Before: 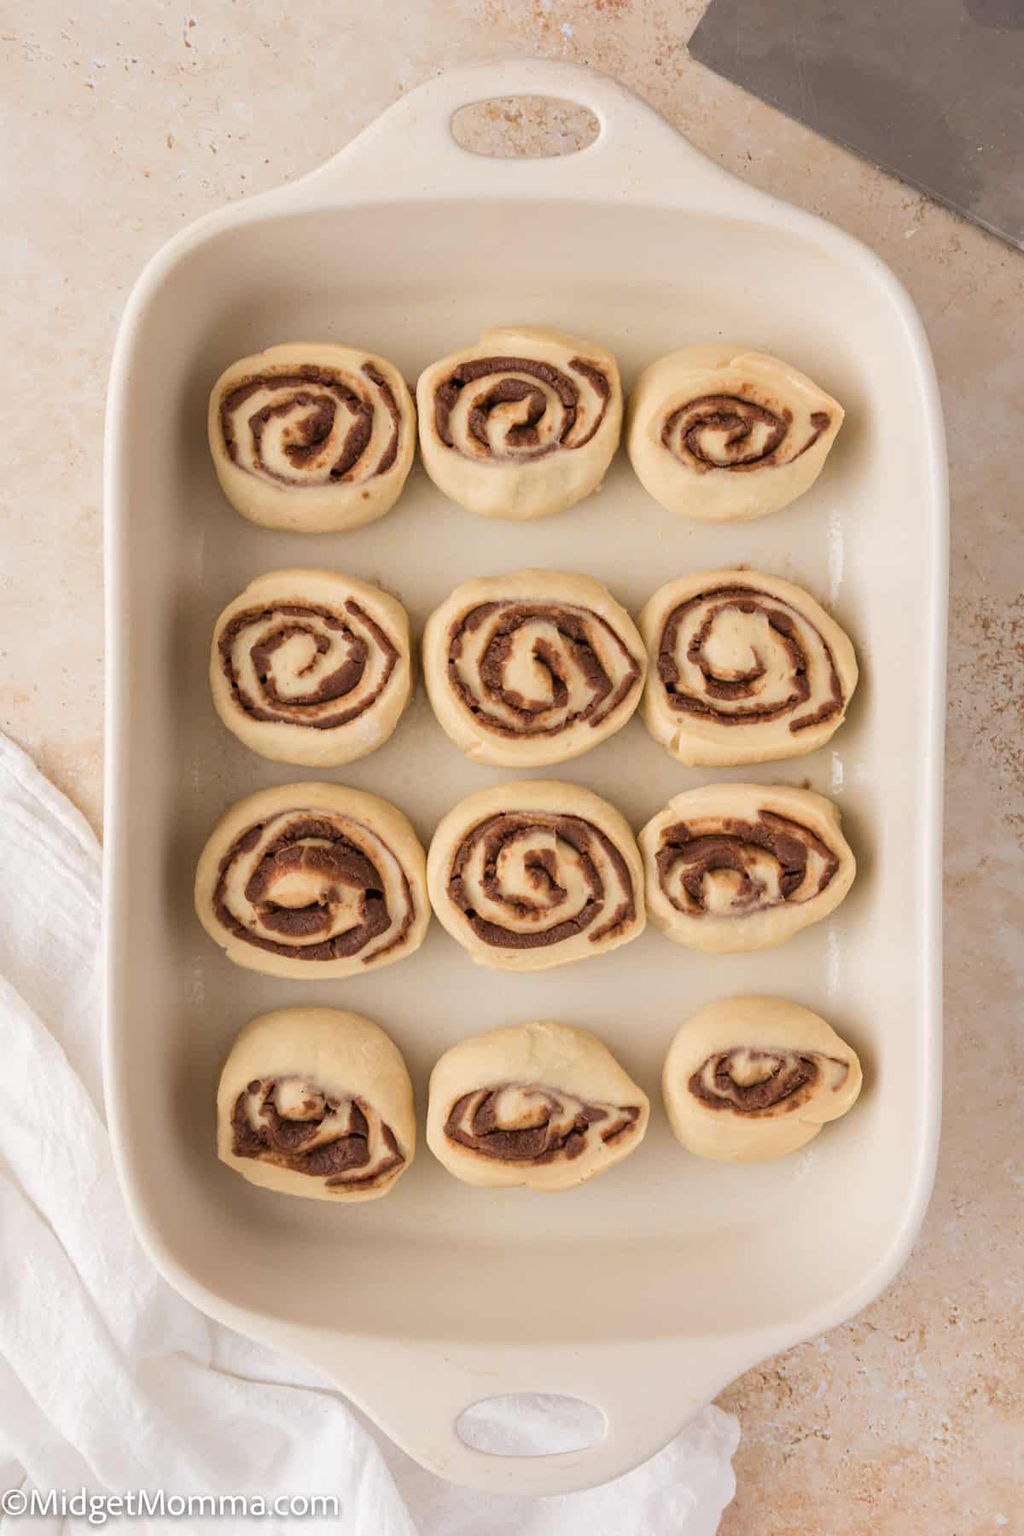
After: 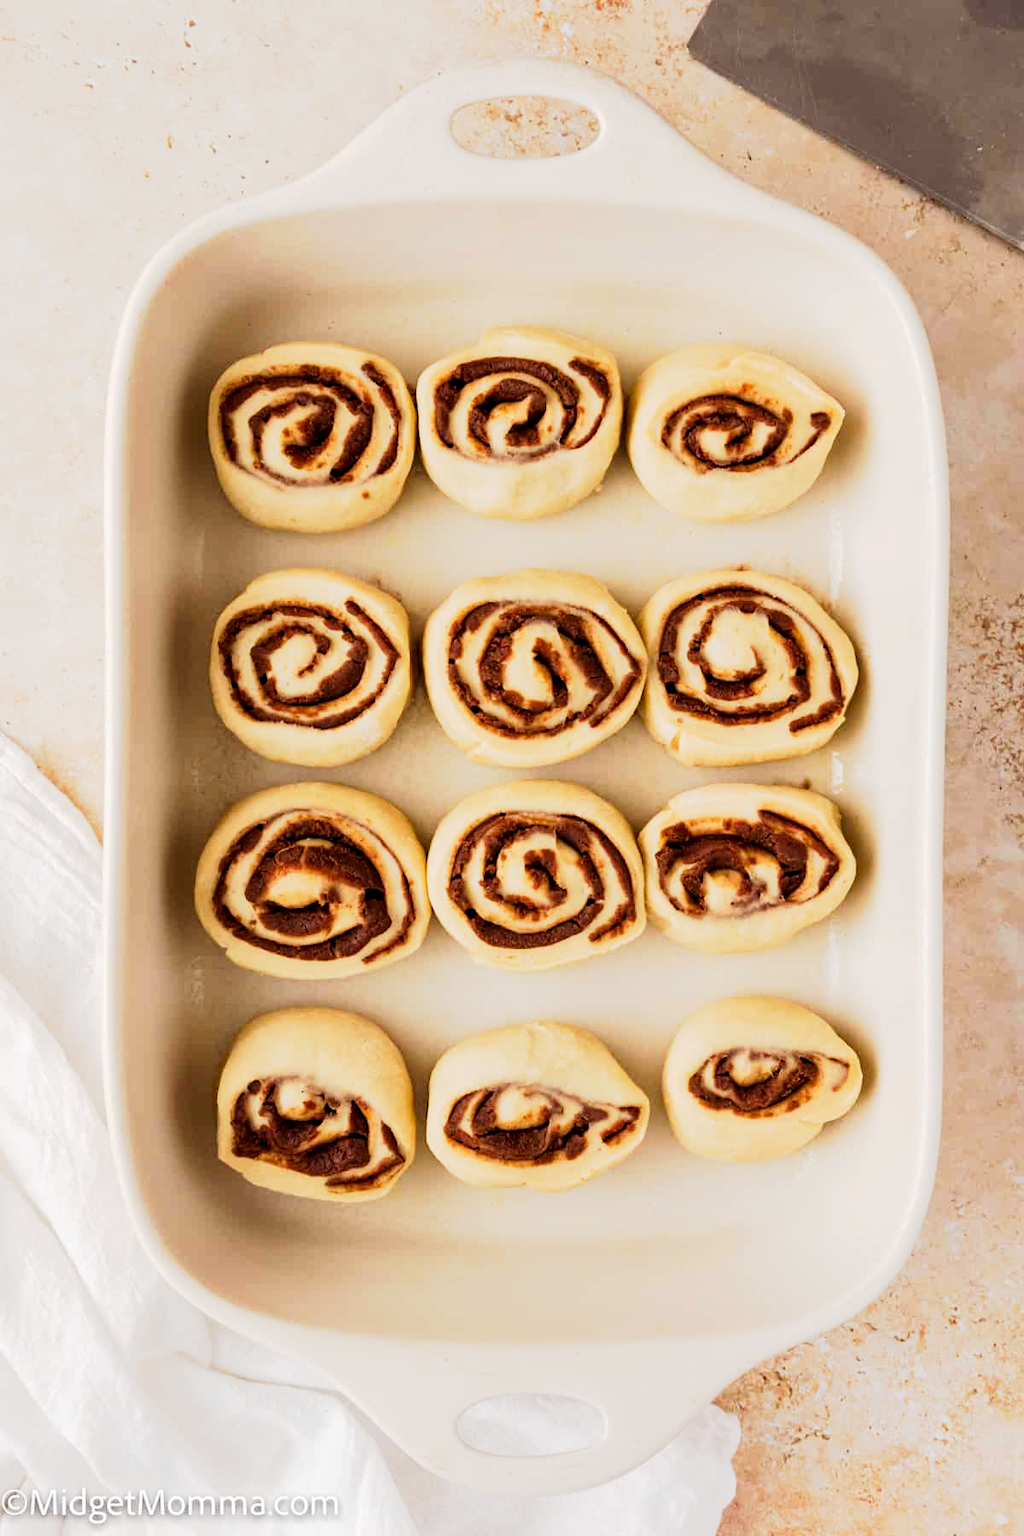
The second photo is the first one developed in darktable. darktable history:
color correction: highlights a* -0.182, highlights b* -0.124
tone curve: curves: ch0 [(0, 0) (0.003, 0.001) (0.011, 0.001) (0.025, 0.001) (0.044, 0.001) (0.069, 0.003) (0.1, 0.007) (0.136, 0.013) (0.177, 0.032) (0.224, 0.083) (0.277, 0.157) (0.335, 0.237) (0.399, 0.334) (0.468, 0.446) (0.543, 0.562) (0.623, 0.683) (0.709, 0.801) (0.801, 0.869) (0.898, 0.918) (1, 1)], preserve colors none
